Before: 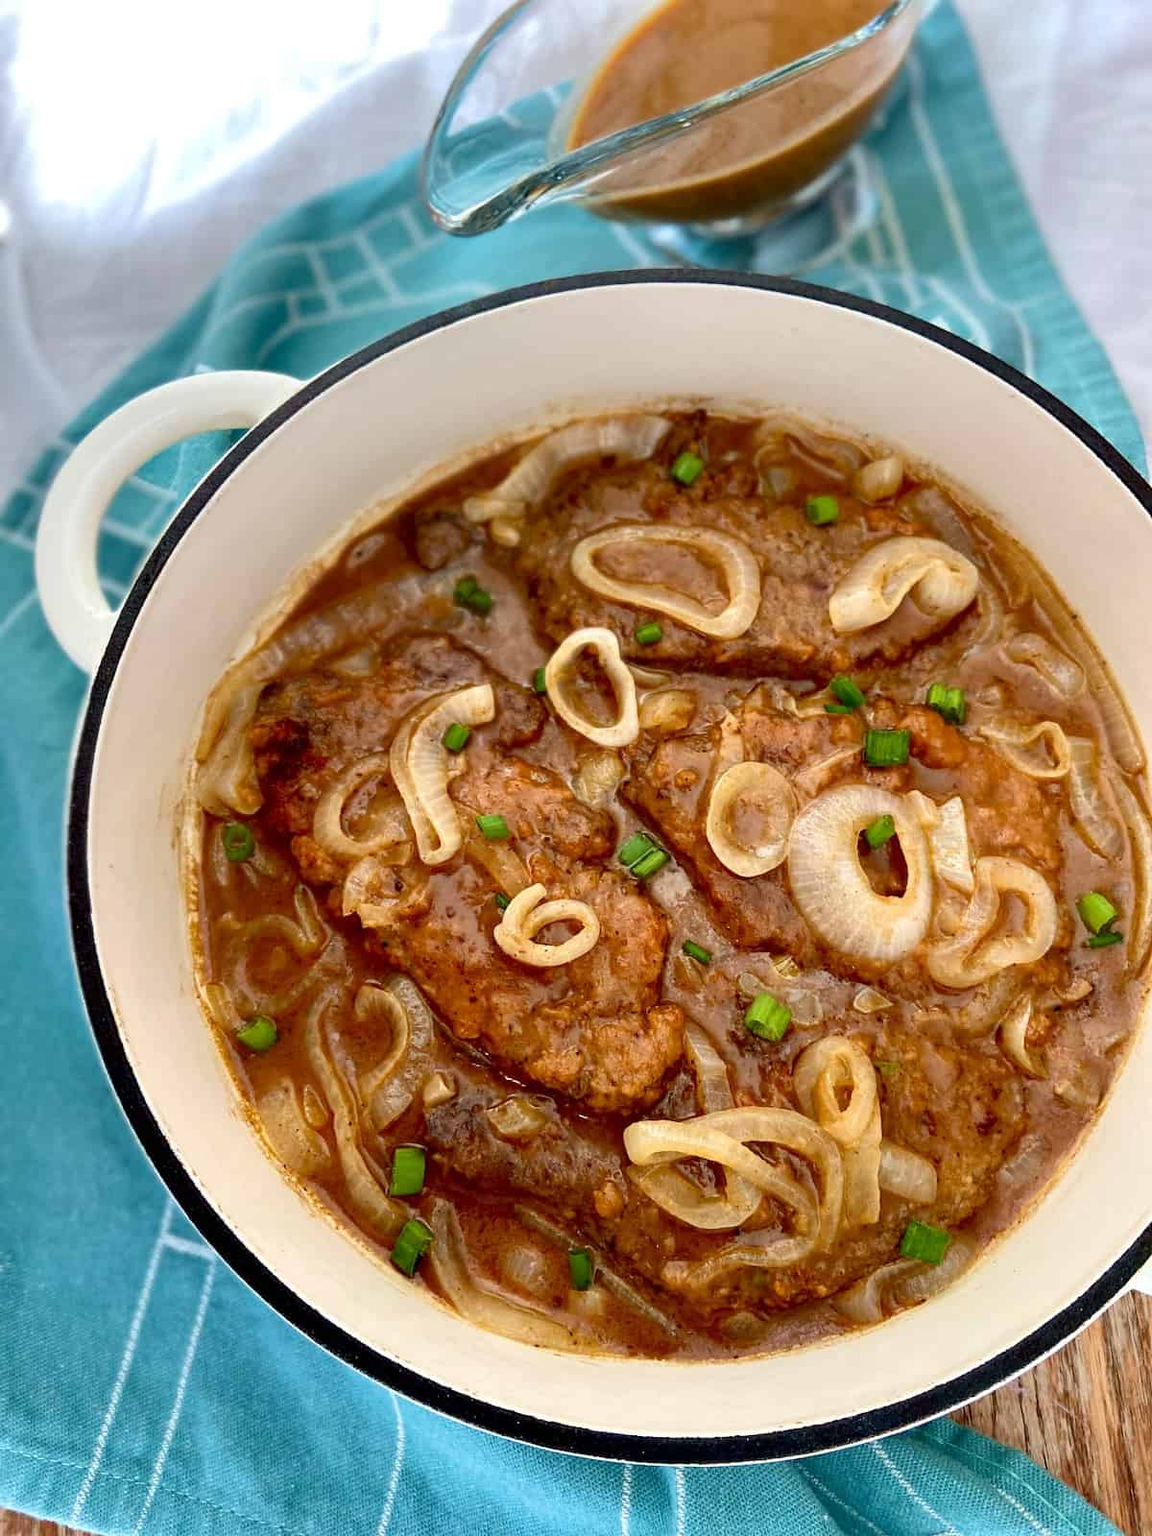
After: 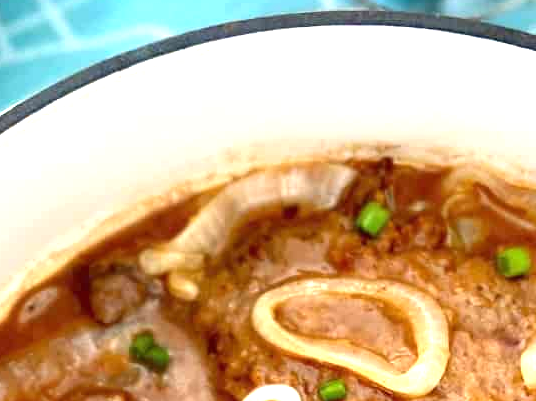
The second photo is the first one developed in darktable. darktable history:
crop: left 28.64%, top 16.832%, right 26.637%, bottom 58.055%
exposure: black level correction 0, exposure 1.1 EV, compensate exposure bias true, compensate highlight preservation false
